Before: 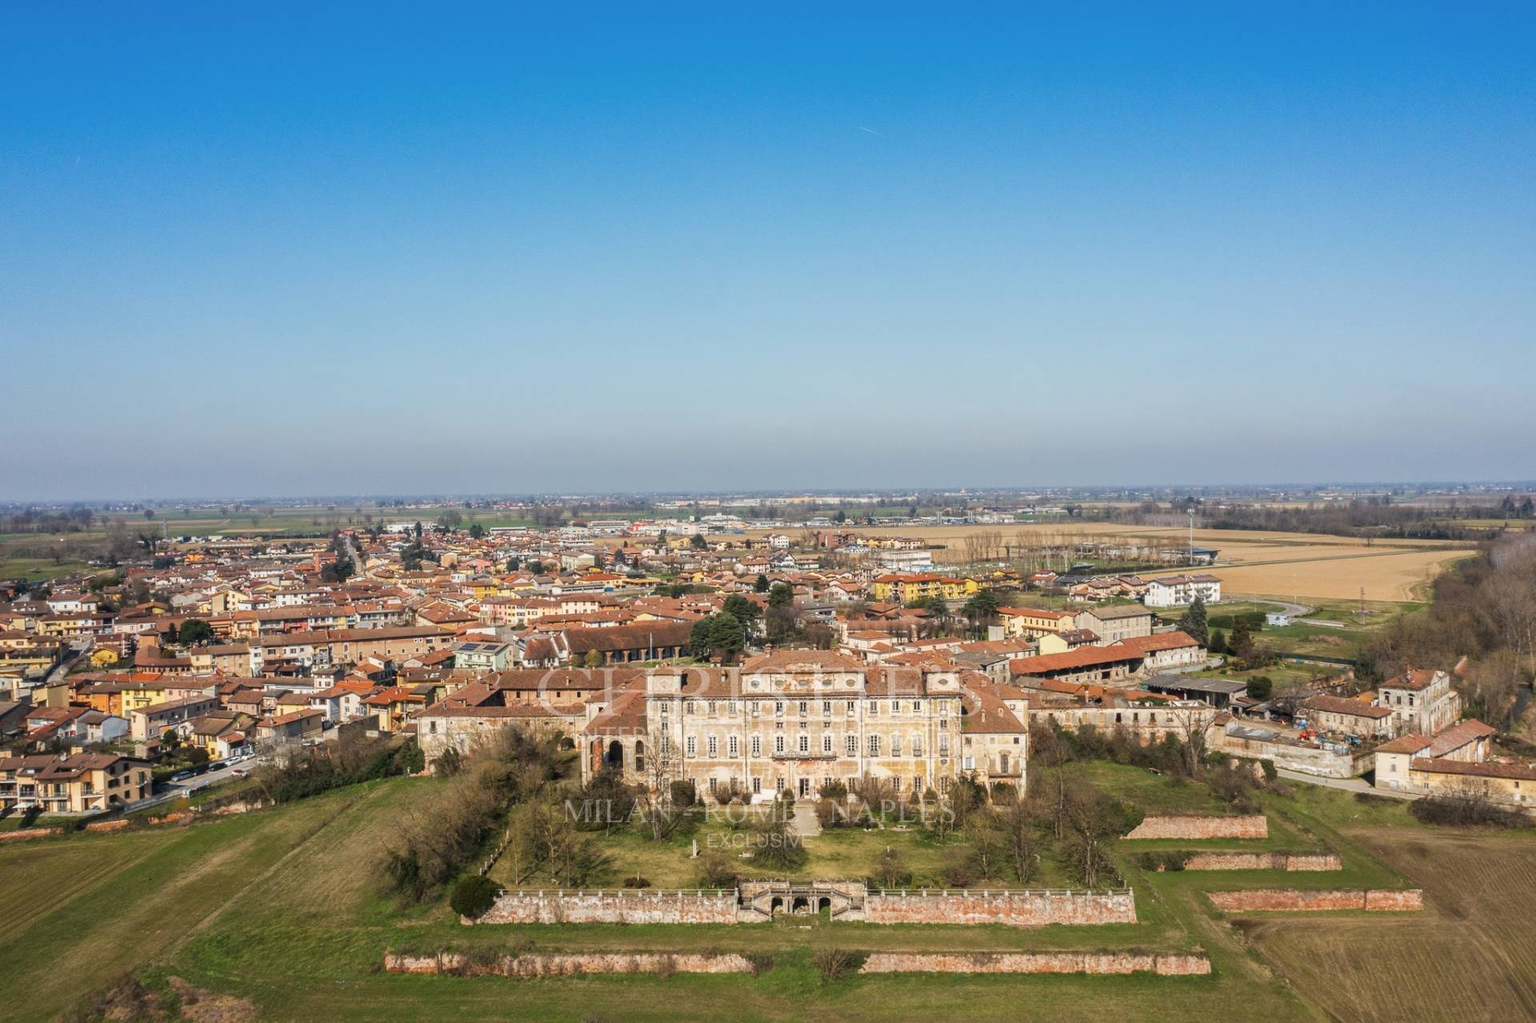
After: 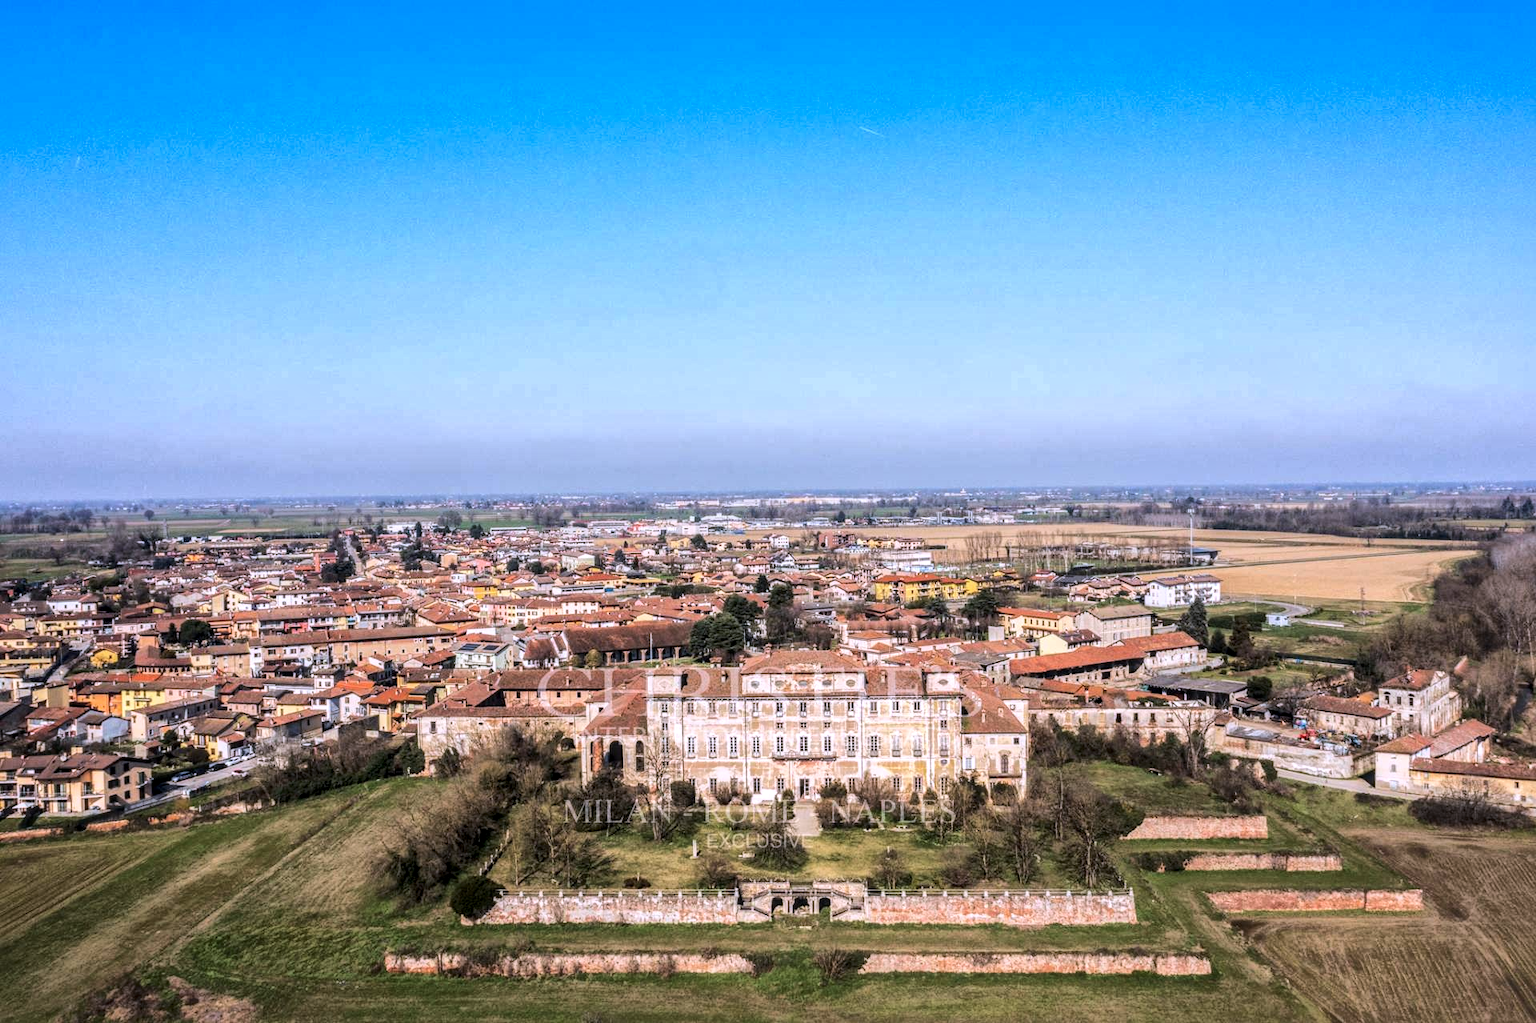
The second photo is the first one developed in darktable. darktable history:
tone equalizer: -8 EV -1.08 EV, -7 EV -1.01 EV, -6 EV -0.867 EV, -5 EV -0.578 EV, -3 EV 0.578 EV, -2 EV 0.867 EV, -1 EV 1.01 EV, +0 EV 1.08 EV, edges refinement/feathering 500, mask exposure compensation -1.57 EV, preserve details no
global tonemap: drago (1, 100), detail 1
color calibration: illuminant as shot in camera, x 0.363, y 0.385, temperature 4528.04 K
local contrast: detail 130%
